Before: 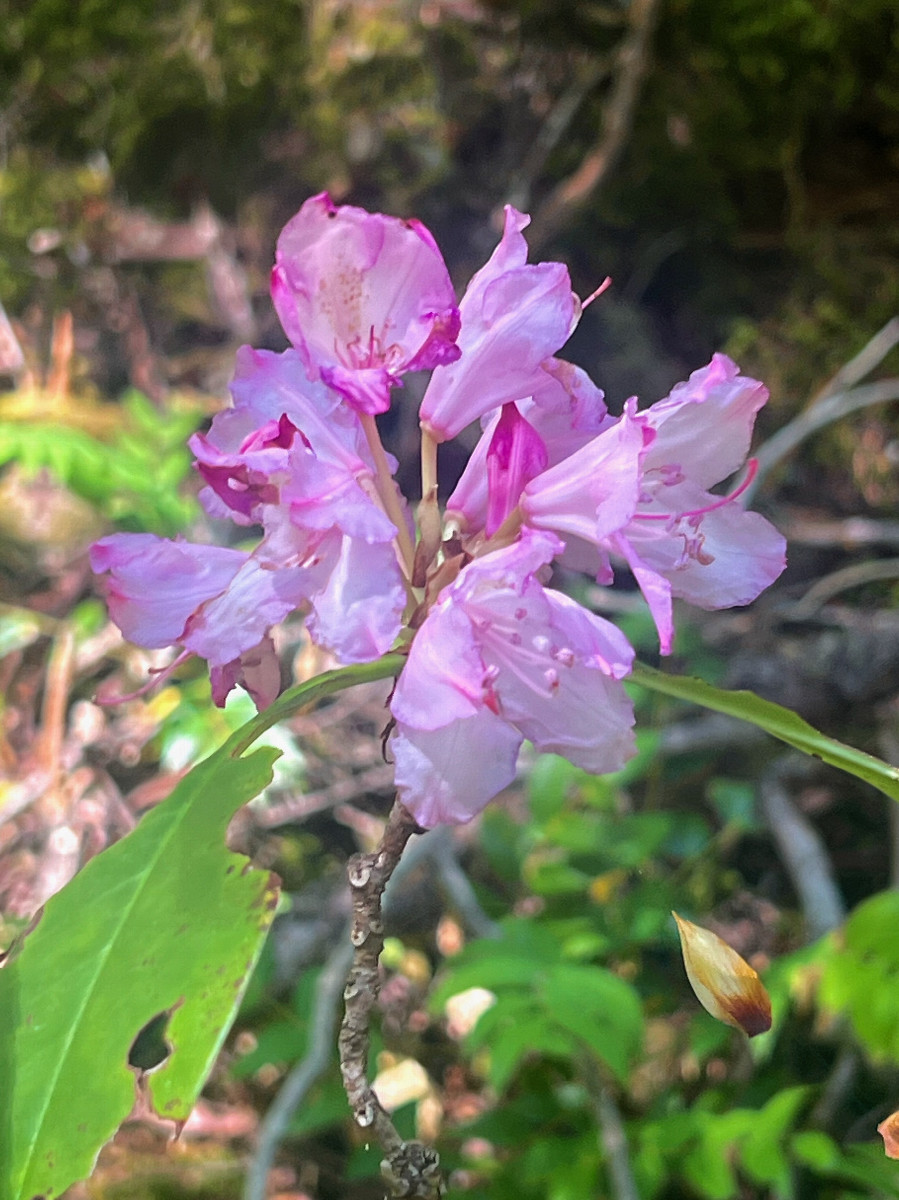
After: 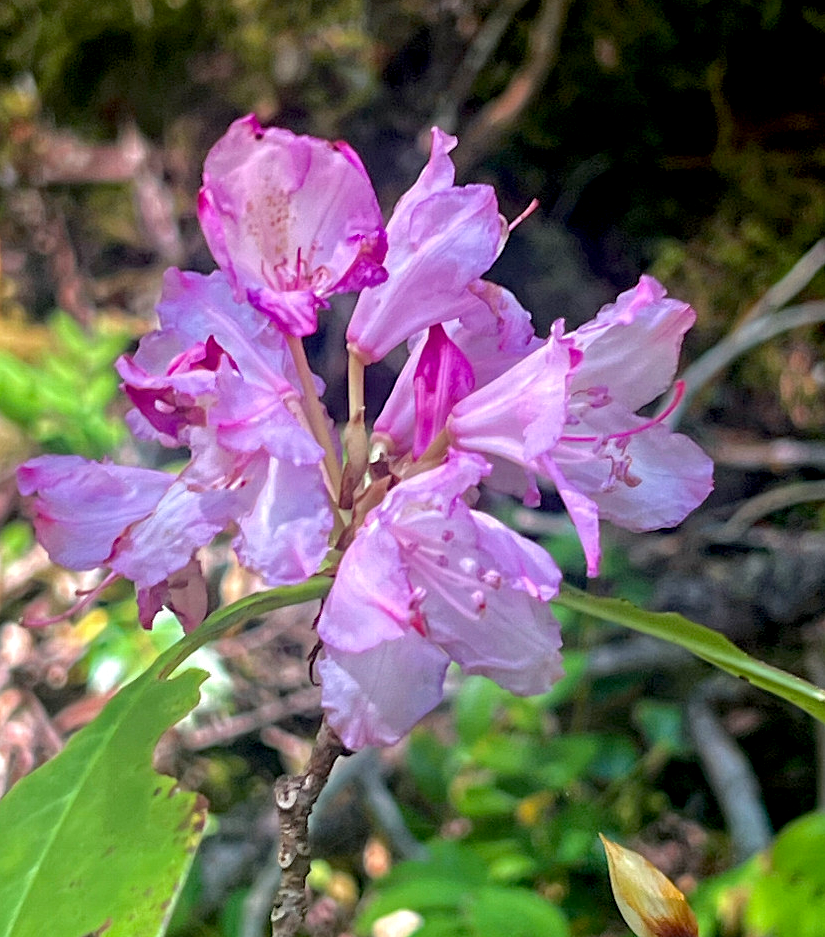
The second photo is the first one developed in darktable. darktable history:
haze removal: adaptive false
crop: left 8.194%, top 6.554%, bottom 15.344%
local contrast: highlights 106%, shadows 102%, detail 131%, midtone range 0.2
exposure: black level correction 0.01, exposure 0.016 EV, compensate highlight preservation false
